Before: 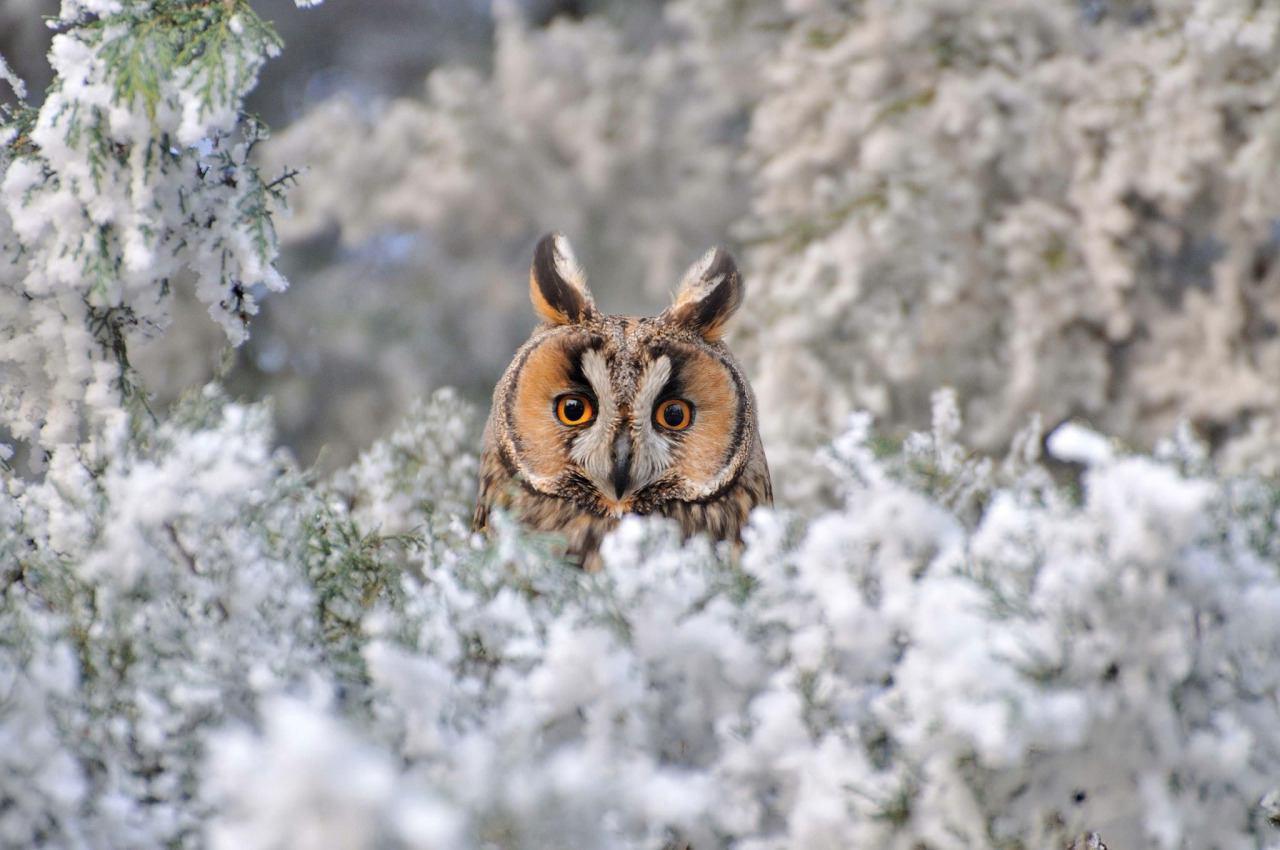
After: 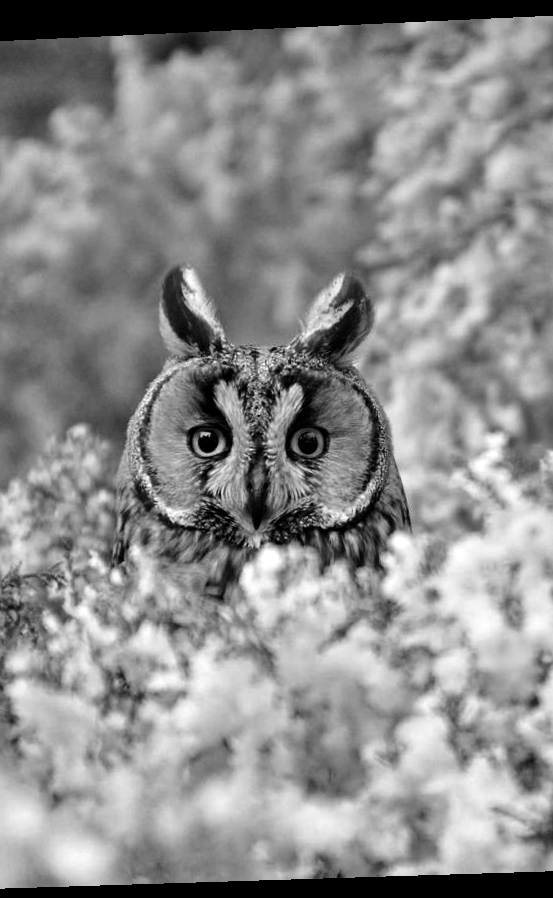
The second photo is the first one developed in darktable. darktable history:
crop: left 28.583%, right 29.231%
contrast brightness saturation: saturation -0.04
contrast equalizer: y [[0.5, 0.501, 0.525, 0.597, 0.58, 0.514], [0.5 ×6], [0.5 ×6], [0 ×6], [0 ×6]]
tone curve: curves: ch0 [(0, 0) (0.153, 0.06) (1, 1)], color space Lab, linked channels, preserve colors none
rotate and perspective: rotation -2.22°, lens shift (horizontal) -0.022, automatic cropping off
levels: mode automatic
monochrome: a -3.63, b -0.465
